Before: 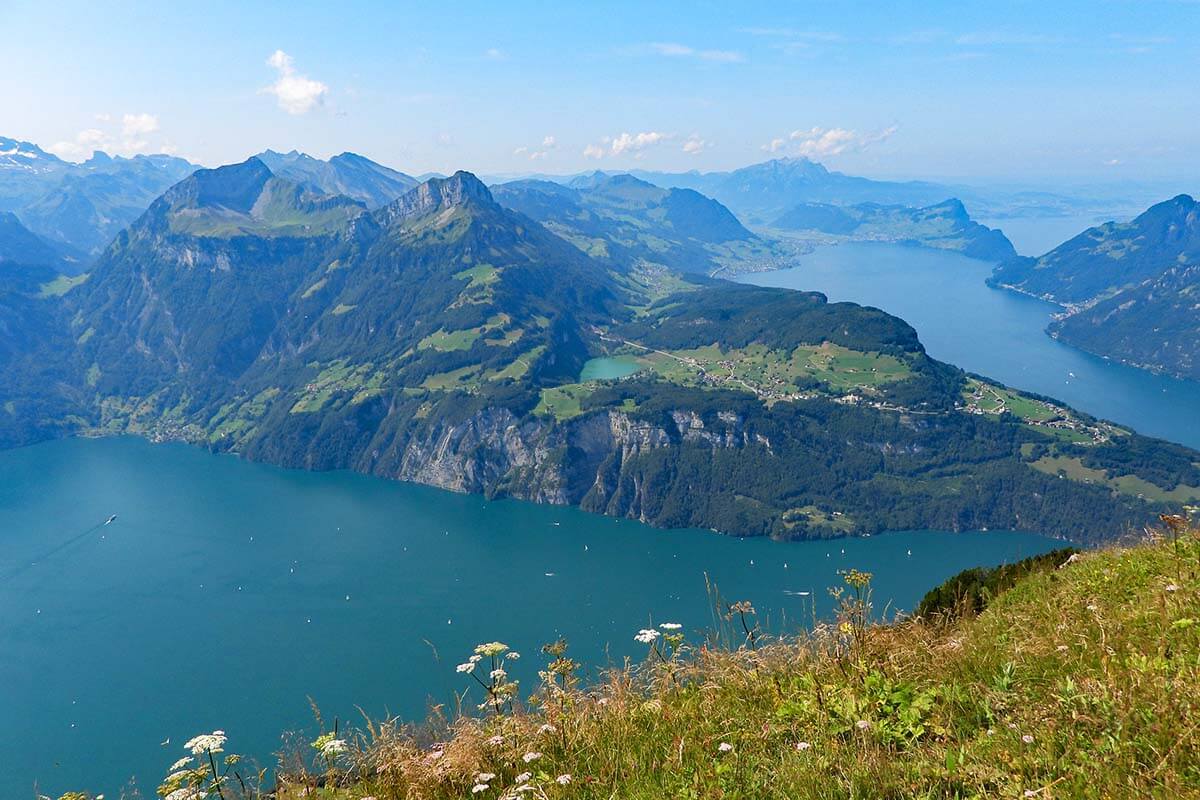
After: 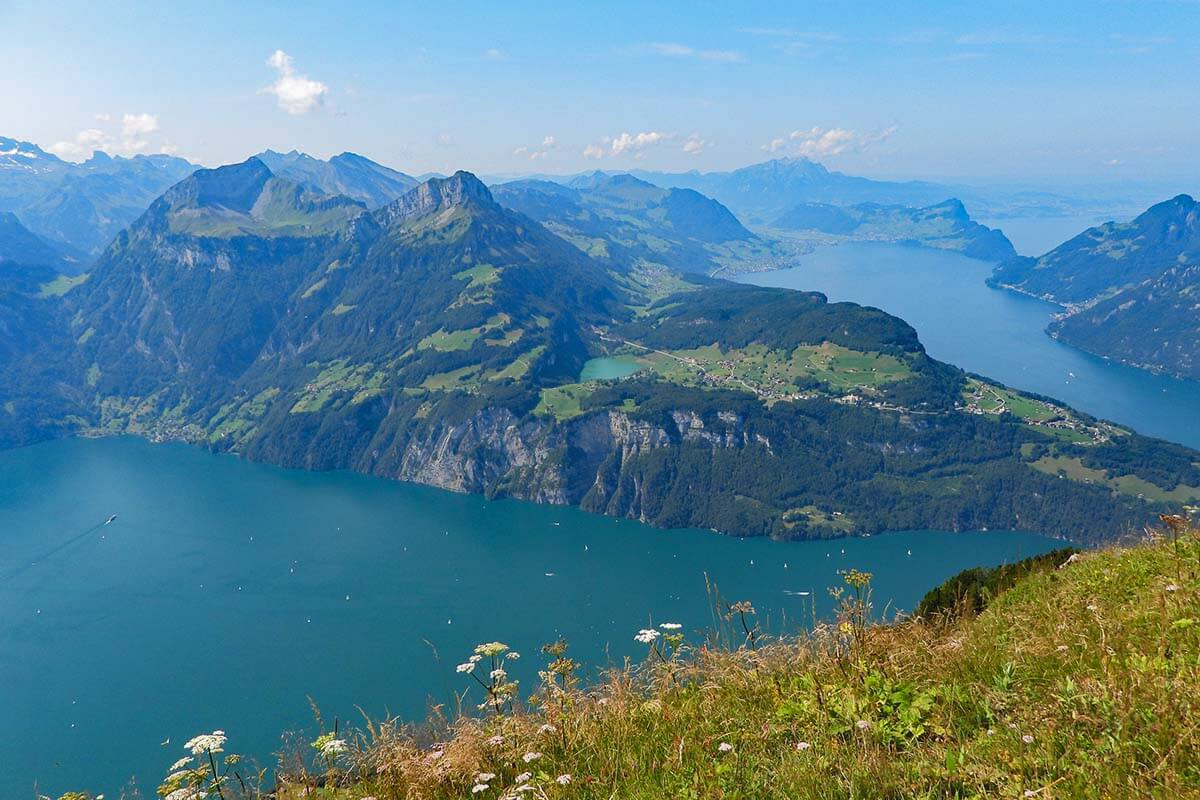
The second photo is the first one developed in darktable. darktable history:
tone curve: curves: ch0 [(0, 0) (0.003, 0.027) (0.011, 0.03) (0.025, 0.04) (0.044, 0.063) (0.069, 0.093) (0.1, 0.125) (0.136, 0.153) (0.177, 0.191) (0.224, 0.232) (0.277, 0.279) (0.335, 0.333) (0.399, 0.39) (0.468, 0.457) (0.543, 0.535) (0.623, 0.611) (0.709, 0.683) (0.801, 0.758) (0.898, 0.853) (1, 1)], color space Lab, independent channels, preserve colors none
